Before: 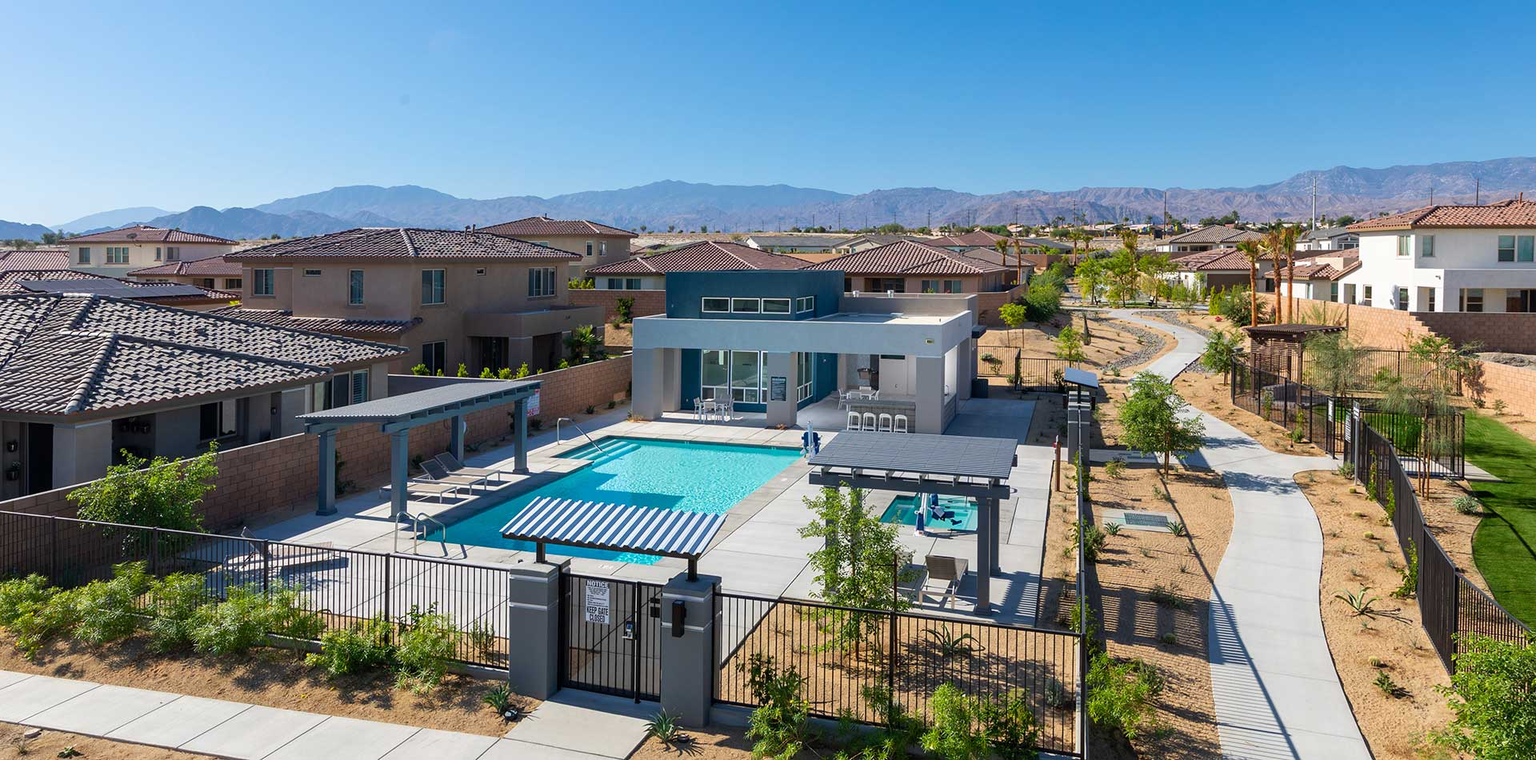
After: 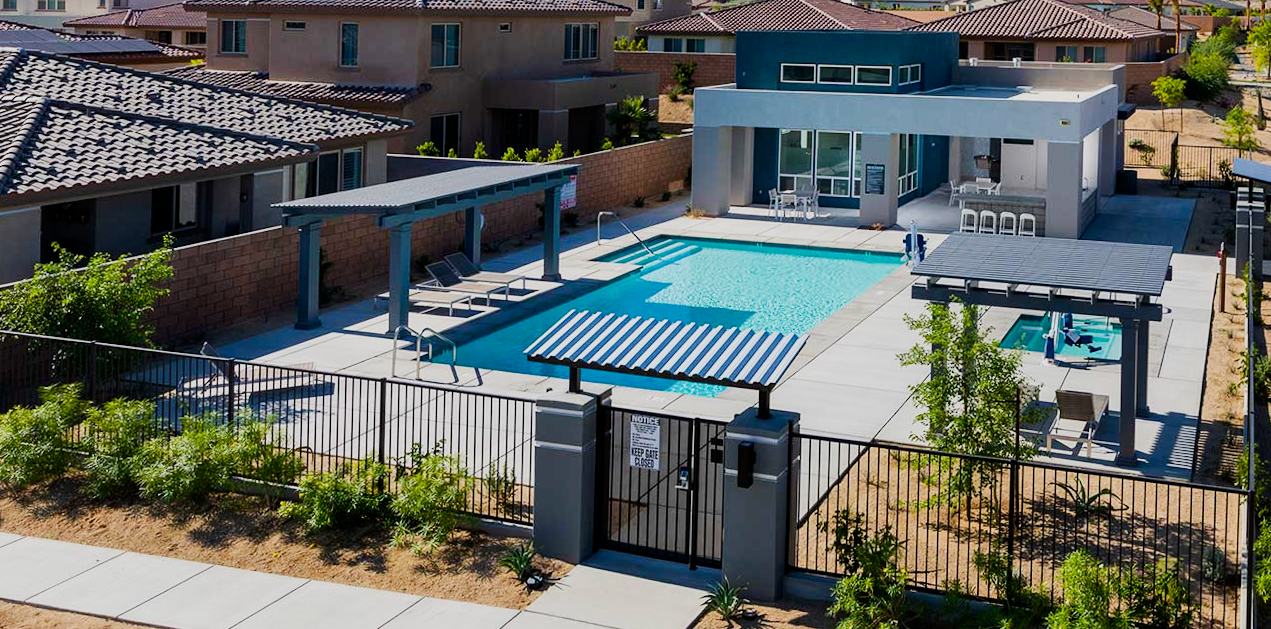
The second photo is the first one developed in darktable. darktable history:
crop and rotate: angle -0.82°, left 3.85%, top 31.828%, right 27.992%
sigmoid: contrast 1.54, target black 0
